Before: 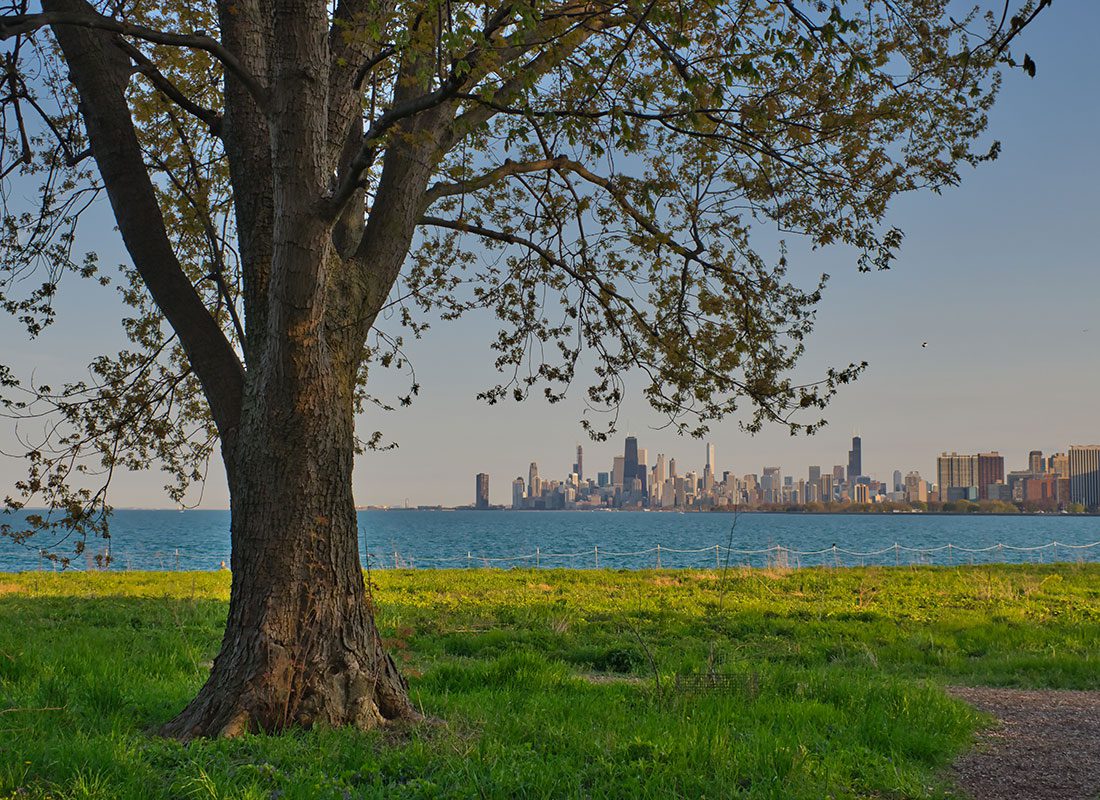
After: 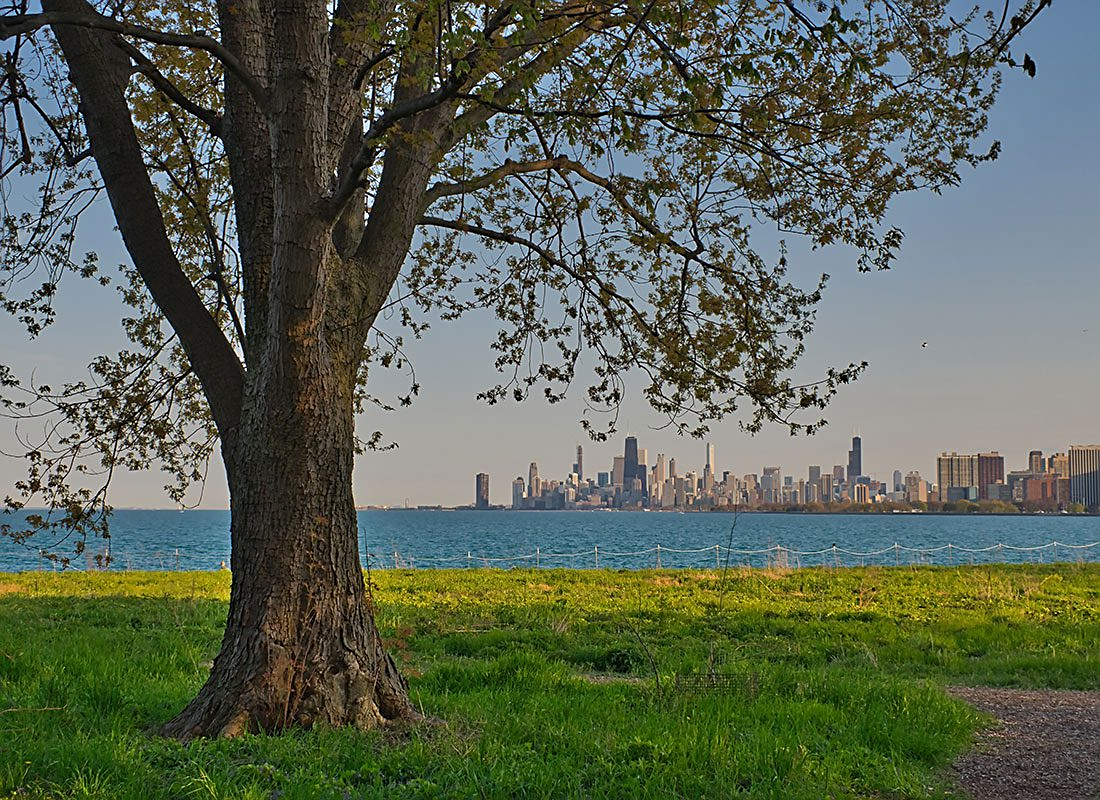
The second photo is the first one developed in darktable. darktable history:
sharpen: on, module defaults
tone equalizer: -8 EV 0.077 EV, smoothing diameter 2.07%, edges refinement/feathering 24.59, mask exposure compensation -1.57 EV, filter diffusion 5
